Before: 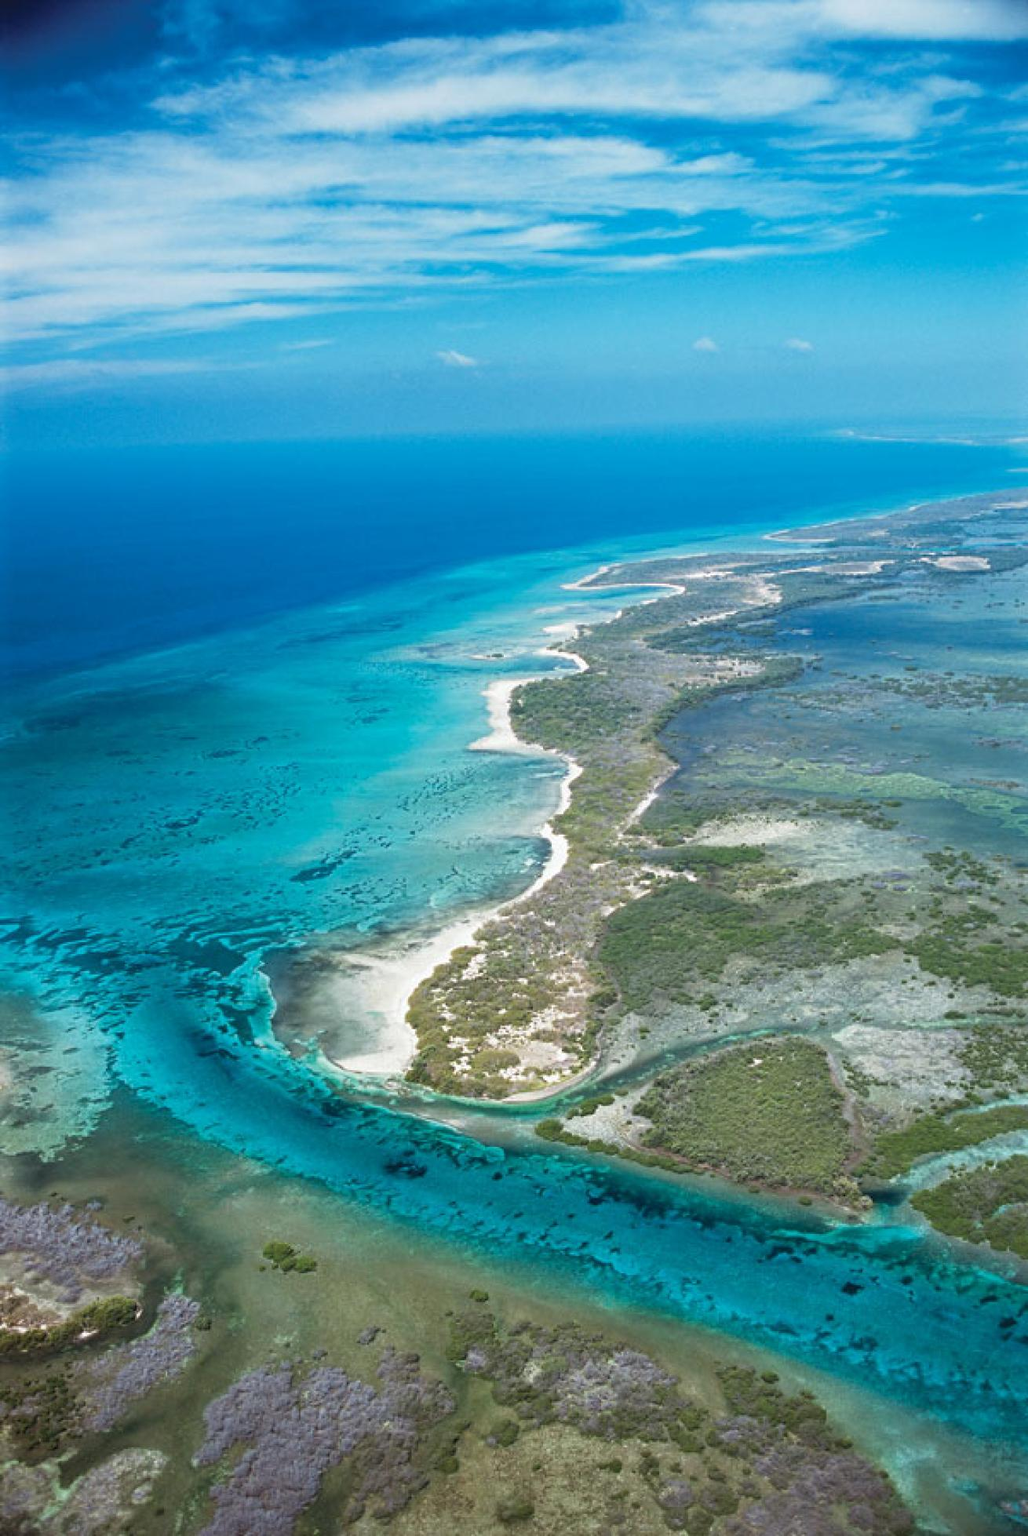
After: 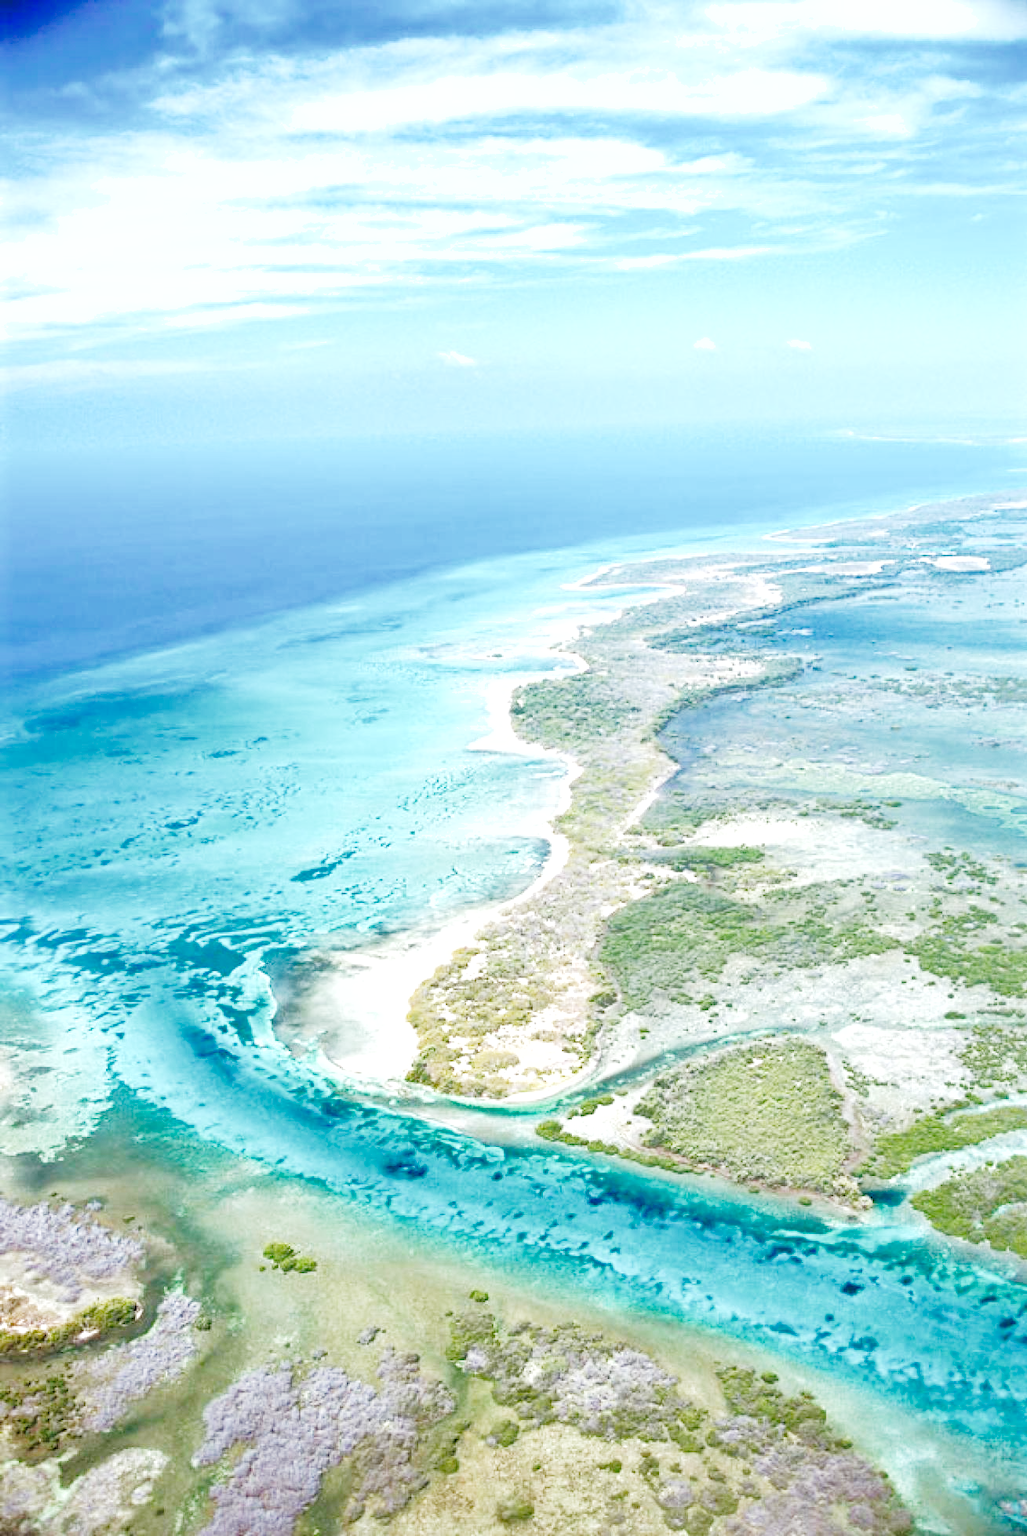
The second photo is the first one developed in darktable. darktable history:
tone equalizer: edges refinement/feathering 500, mask exposure compensation -1.57 EV, preserve details no
shadows and highlights: on, module defaults
exposure: black level correction 0, exposure 1 EV, compensate highlight preservation false
tone curve: curves: ch0 [(0, 0) (0.004, 0) (0.133, 0.071) (0.325, 0.456) (0.832, 0.957) (1, 1)], preserve colors none
